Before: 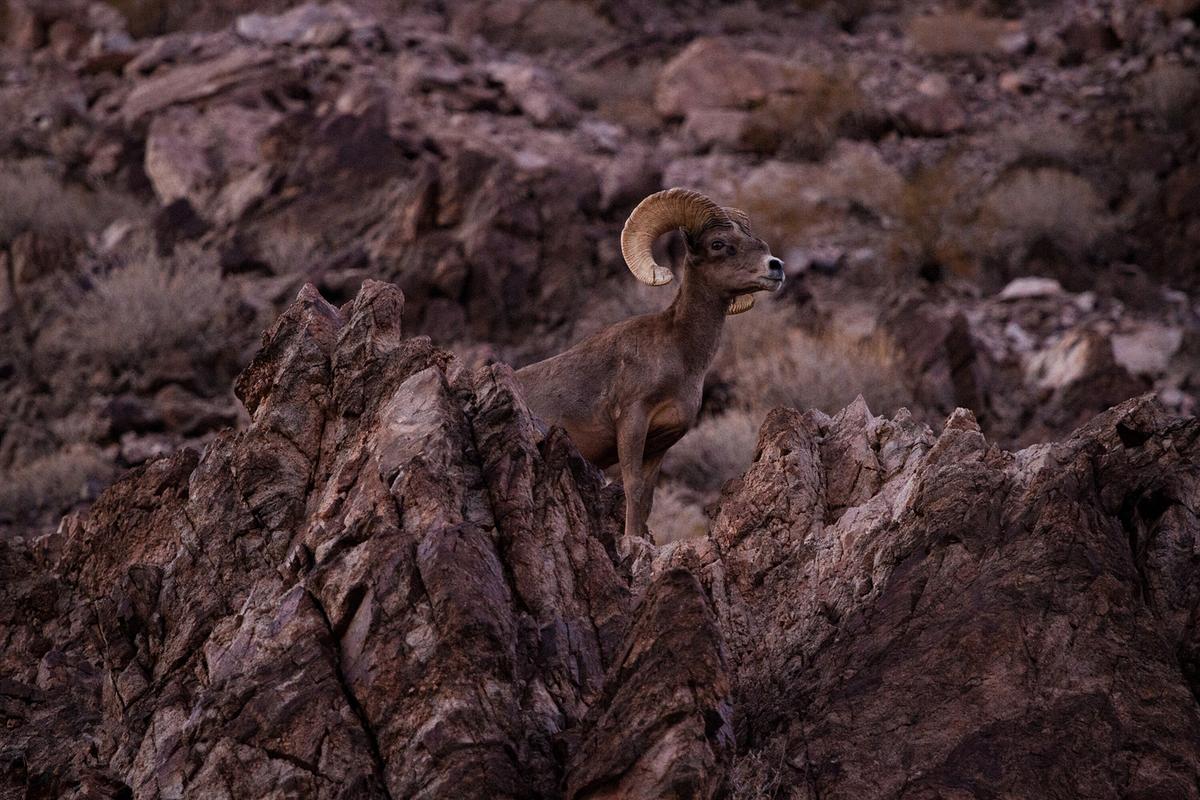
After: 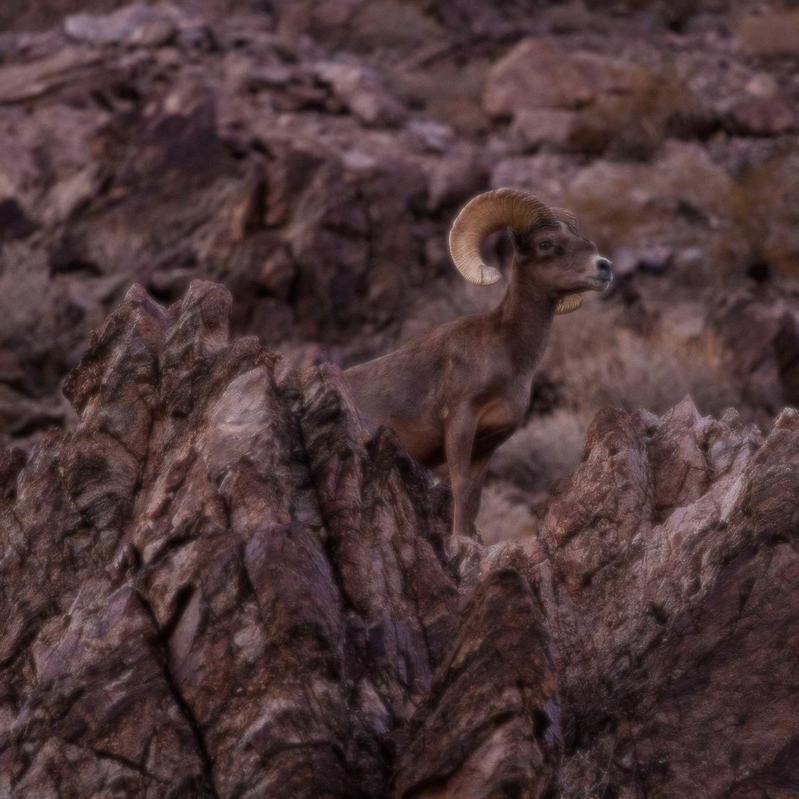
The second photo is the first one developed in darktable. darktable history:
crop and rotate: left 14.385%, right 18.948%
soften: size 8.67%, mix 49%
tone equalizer: -8 EV -0.001 EV, -7 EV 0.001 EV, -6 EV -0.002 EV, -5 EV -0.003 EV, -4 EV -0.062 EV, -3 EV -0.222 EV, -2 EV -0.267 EV, -1 EV 0.105 EV, +0 EV 0.303 EV
